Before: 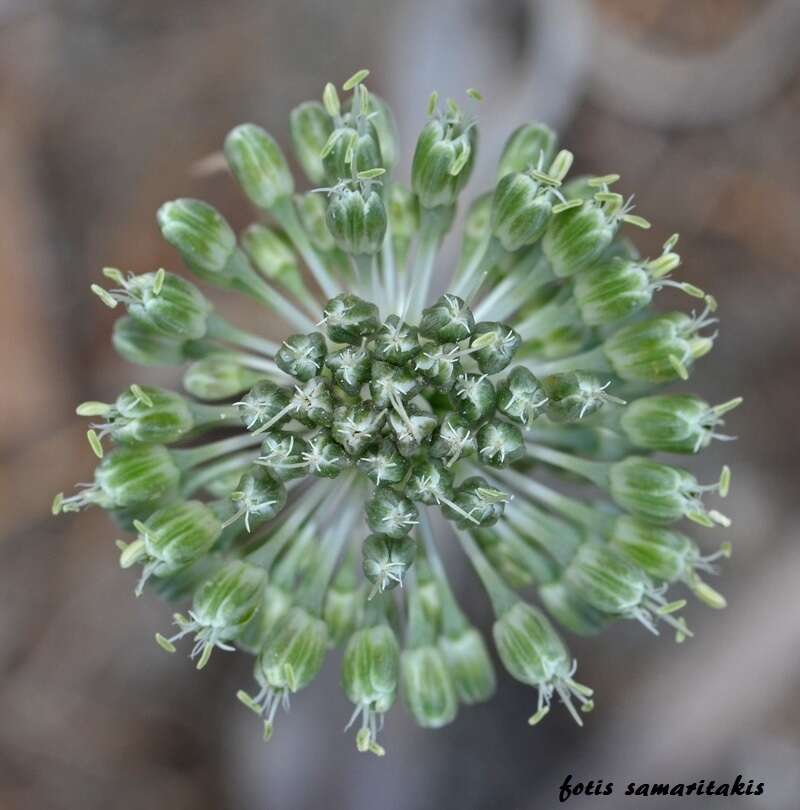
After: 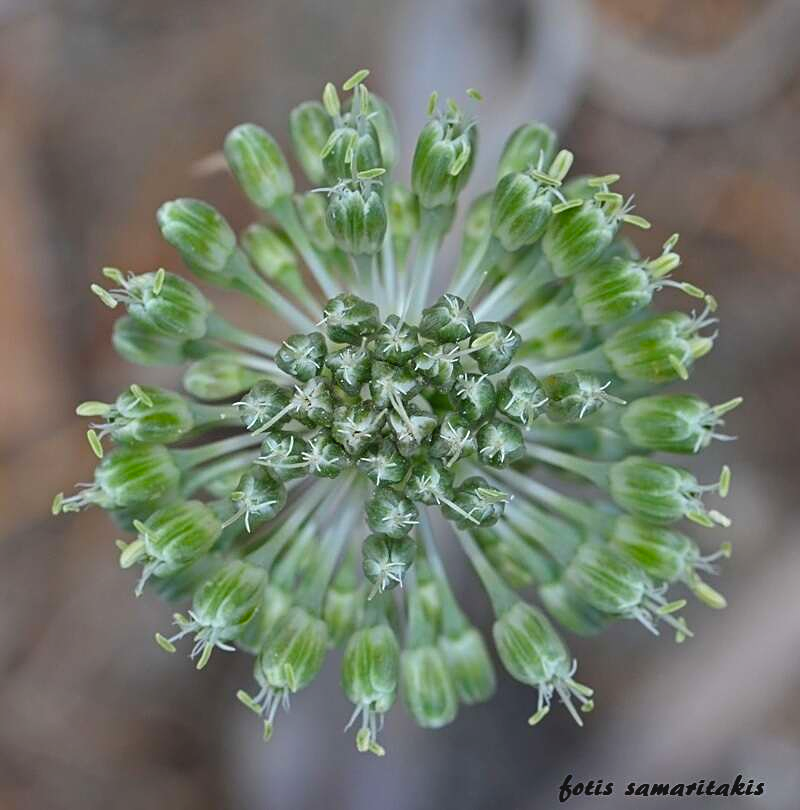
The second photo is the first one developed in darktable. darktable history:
color balance rgb: global offset › luminance 0.479%, perceptual saturation grading › global saturation 25.5%, contrast -10.025%
sharpen: on, module defaults
